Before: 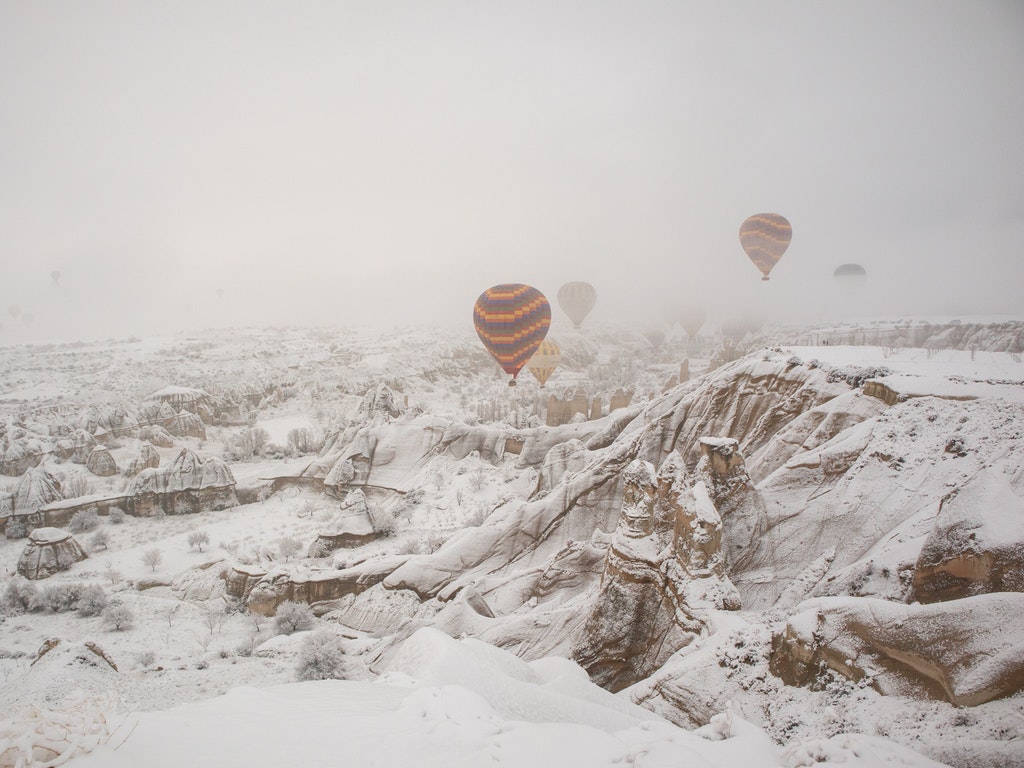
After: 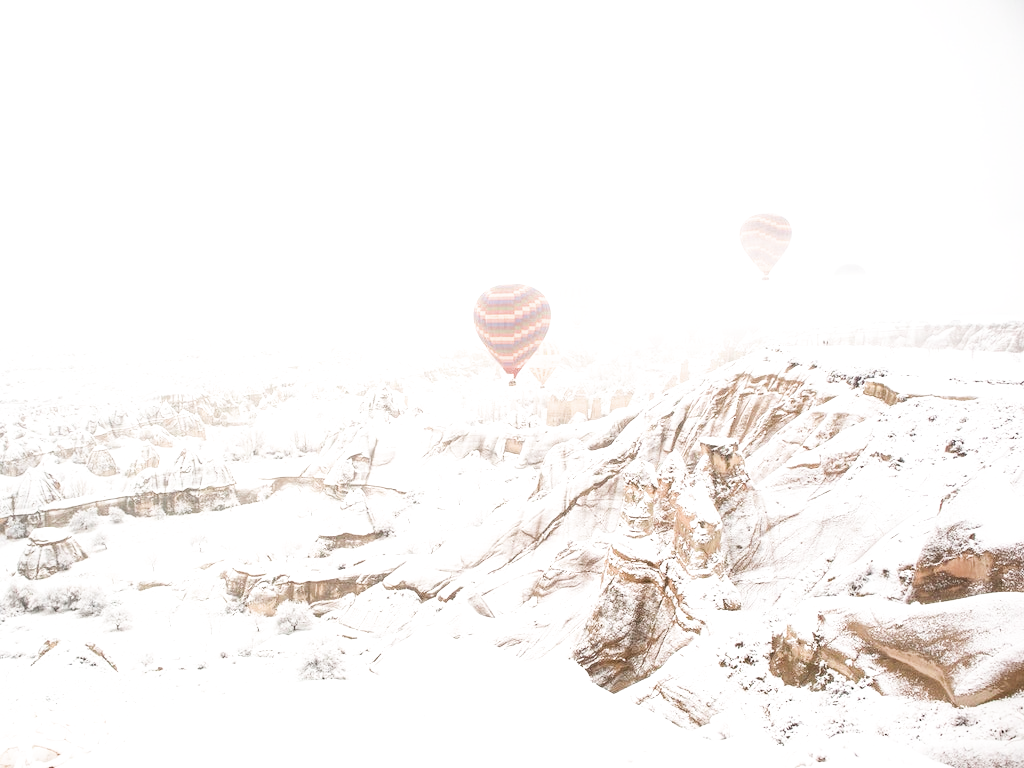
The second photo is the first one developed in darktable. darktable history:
shadows and highlights: shadows 37.27, highlights -28.18, soften with gaussian
white balance: emerald 1
exposure: exposure 2.04 EV, compensate highlight preservation false
filmic rgb: black relative exposure -5 EV, white relative exposure 3.5 EV, hardness 3.19, contrast 1.2, highlights saturation mix -50%
